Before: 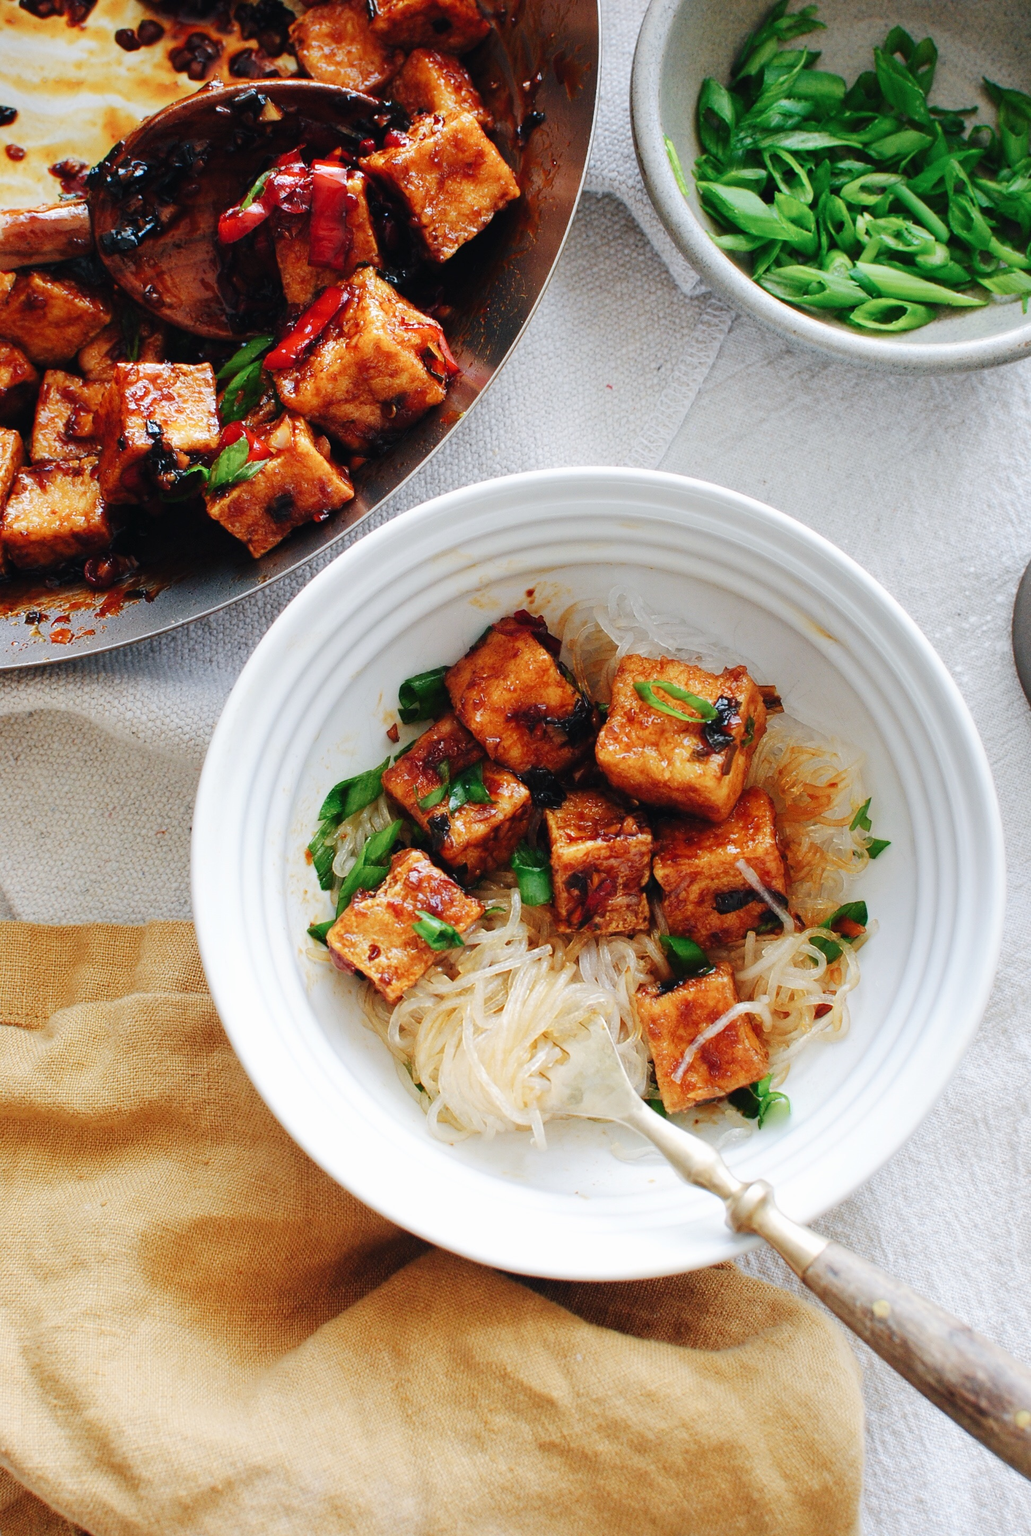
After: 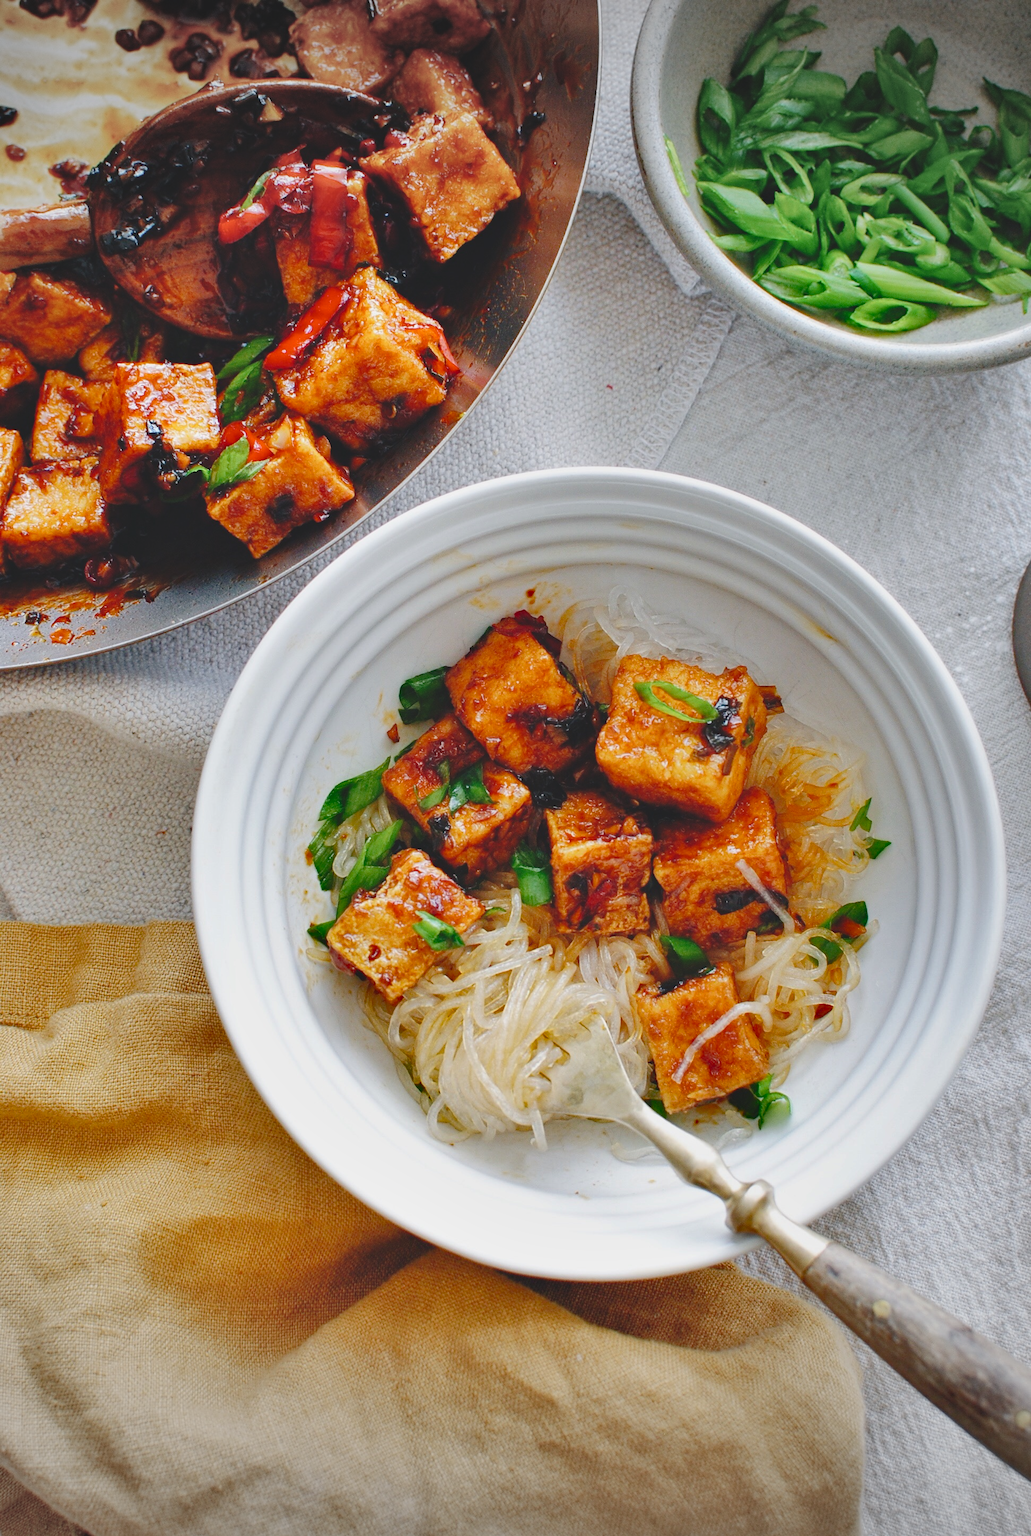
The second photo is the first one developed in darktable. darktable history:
haze removal: compatibility mode true, adaptive false
color balance rgb: global offset › luminance 1.508%, perceptual saturation grading › global saturation 17.685%
vignetting: fall-off start 100.2%, brightness -0.293, width/height ratio 1.323
shadows and highlights: radius 117.78, shadows 42.32, highlights -62.07, soften with gaussian
tone curve: curves: ch0 [(0.047, 0) (0.292, 0.352) (0.657, 0.678) (1, 0.958)], preserve colors none
